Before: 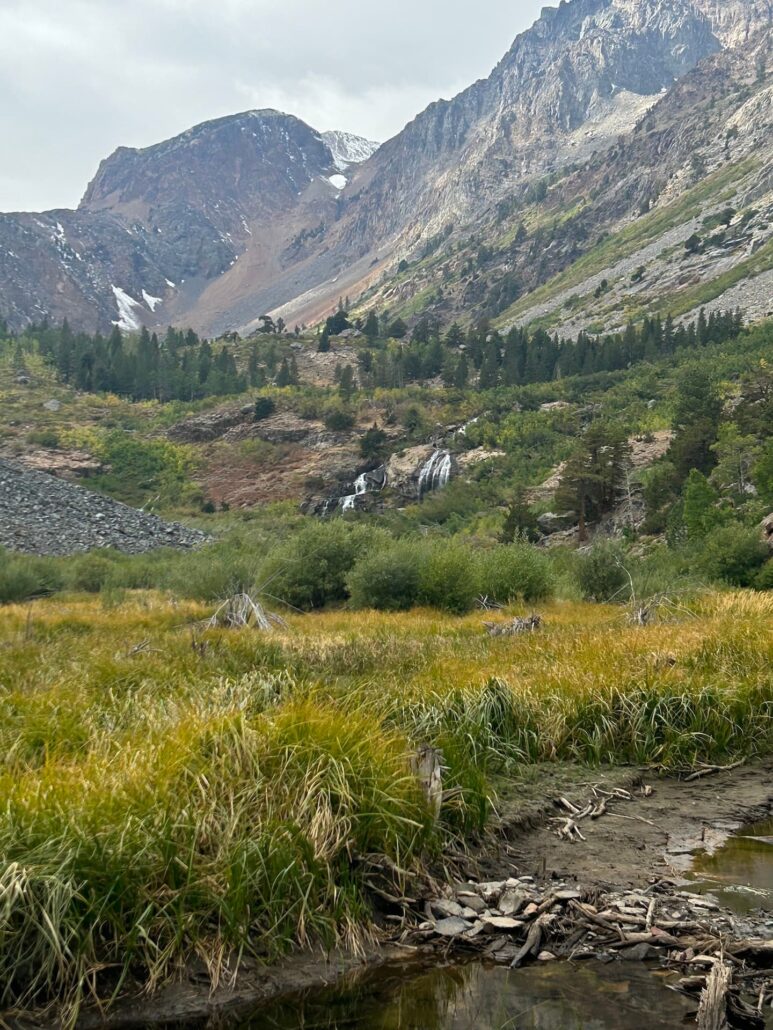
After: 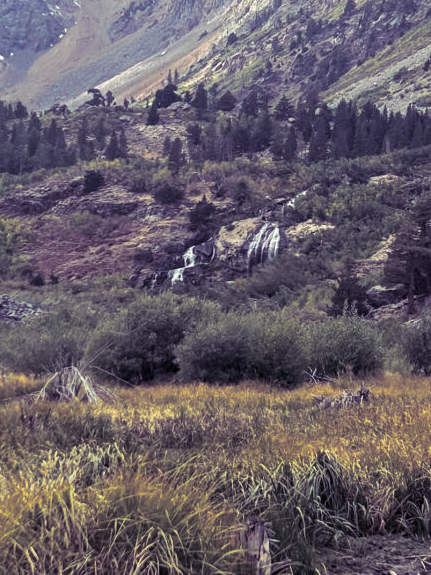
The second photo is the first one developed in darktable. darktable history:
crop and rotate: left 22.13%, top 22.054%, right 22.026%, bottom 22.102%
local contrast: on, module defaults
split-toning: shadows › hue 255.6°, shadows › saturation 0.66, highlights › hue 43.2°, highlights › saturation 0.68, balance -50.1
